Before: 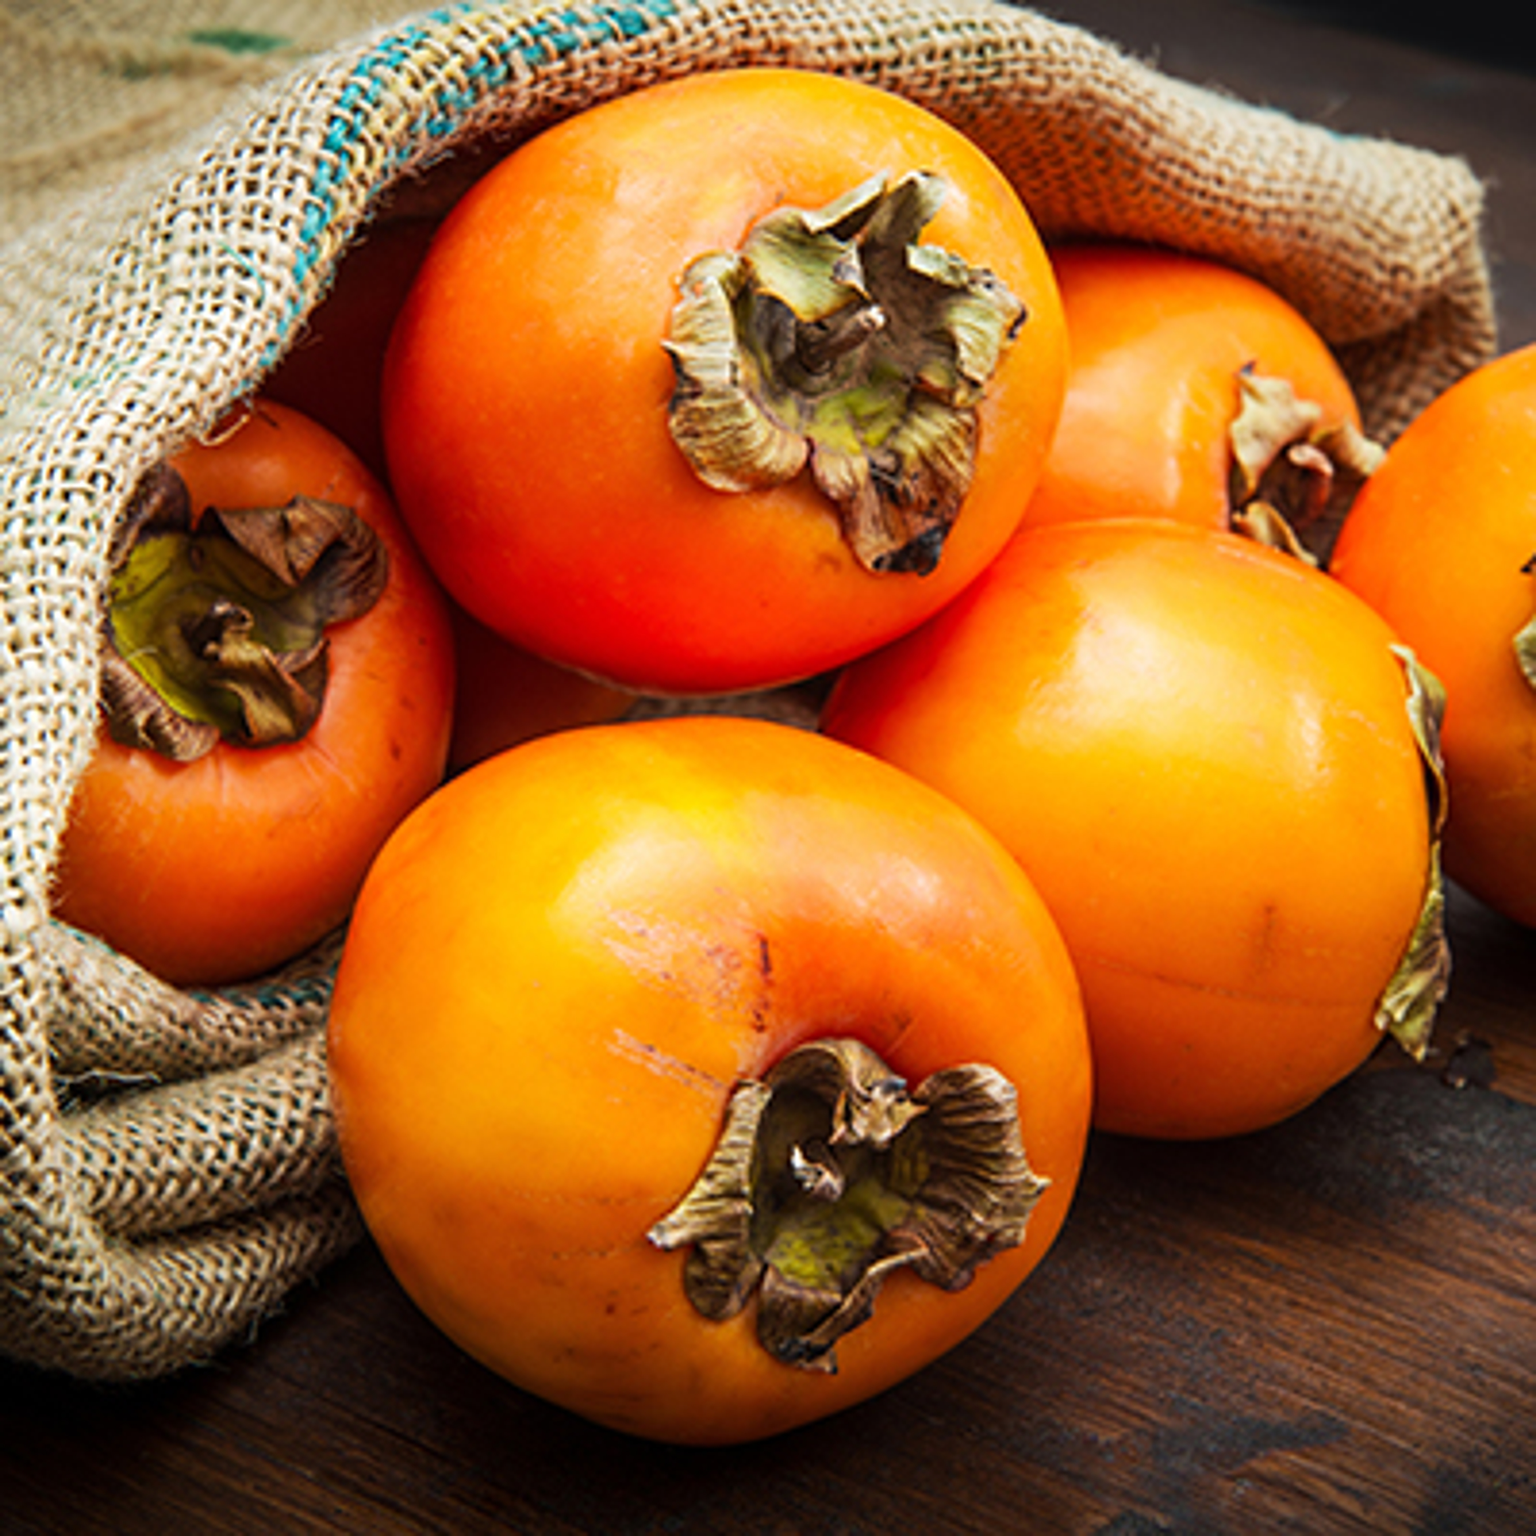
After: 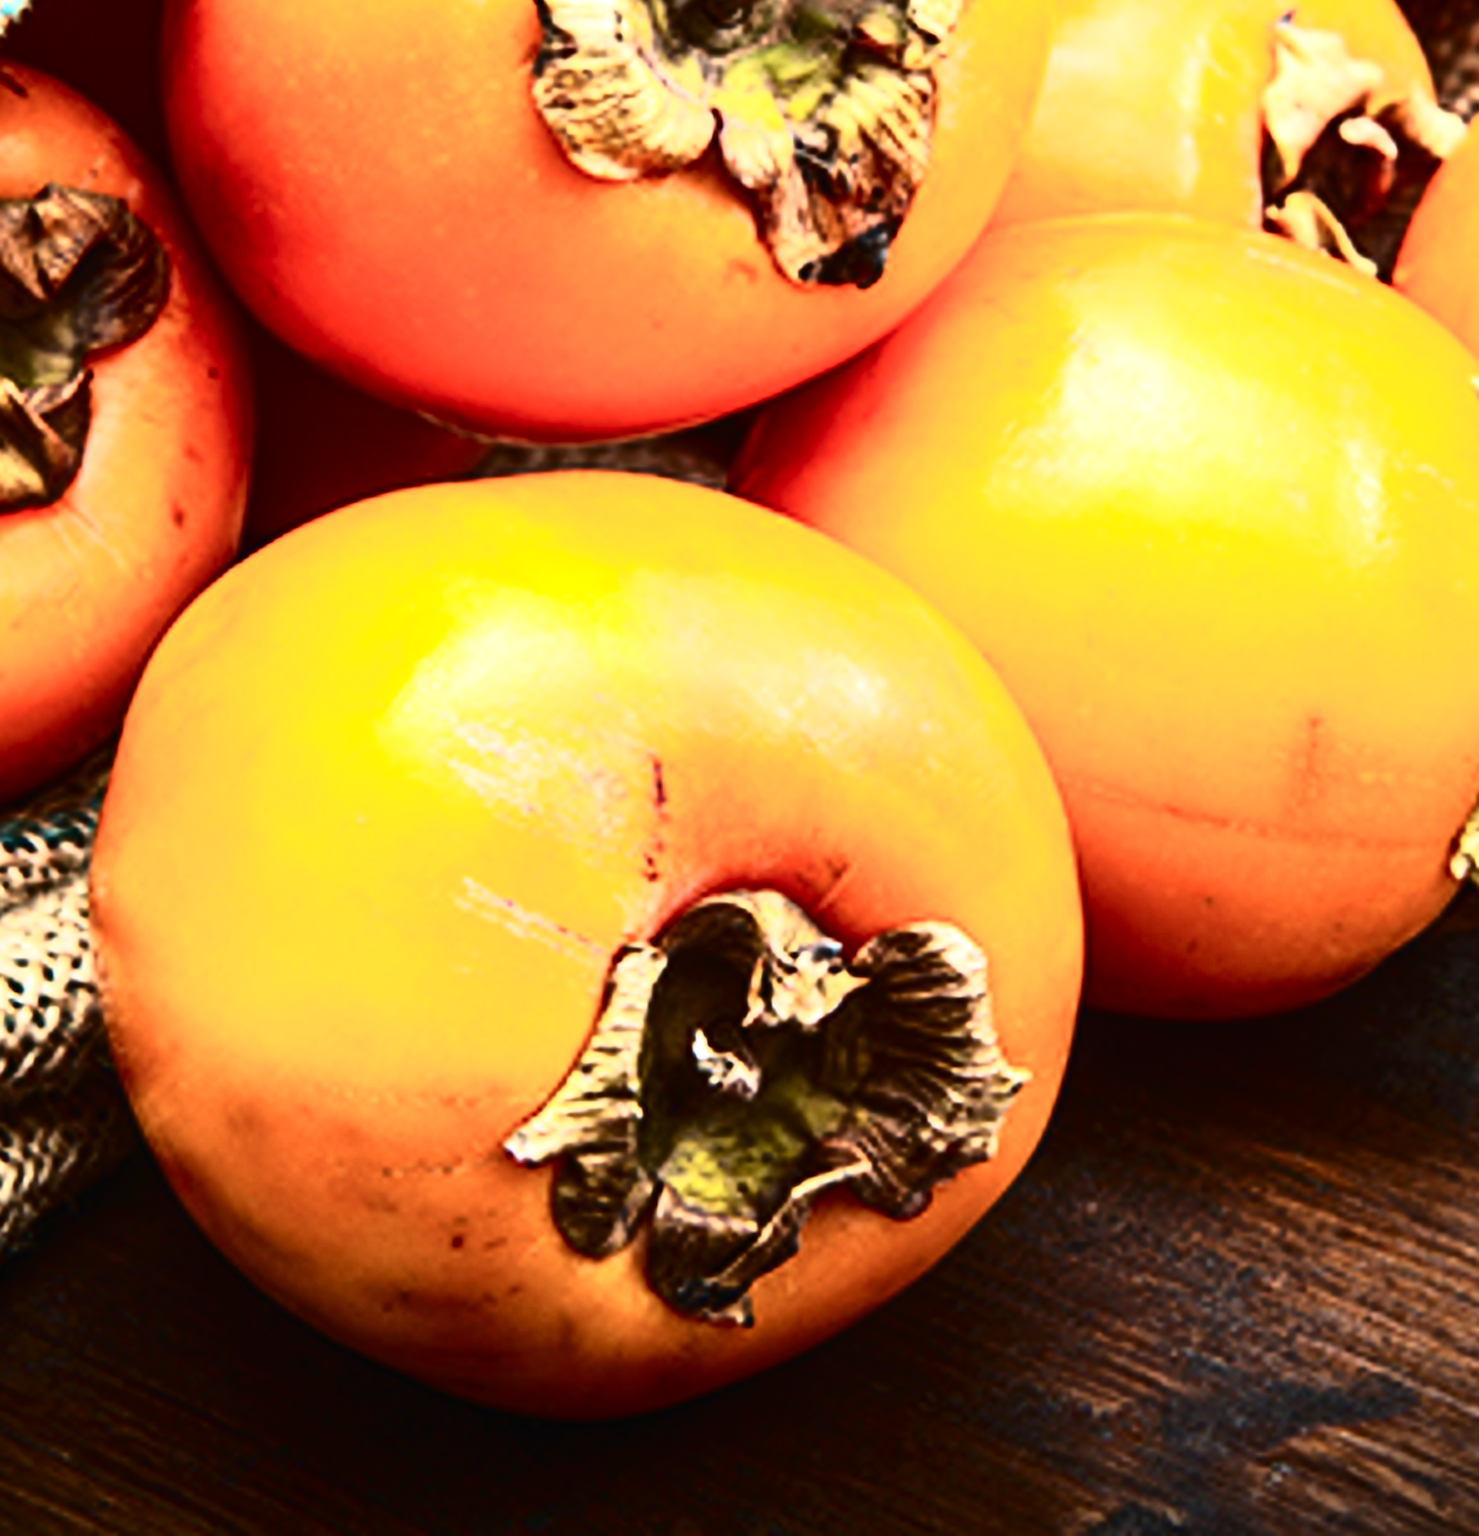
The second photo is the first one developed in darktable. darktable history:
tone curve: curves: ch0 [(0, 0) (0.003, 0.003) (0.011, 0.006) (0.025, 0.012) (0.044, 0.02) (0.069, 0.023) (0.1, 0.029) (0.136, 0.037) (0.177, 0.058) (0.224, 0.084) (0.277, 0.137) (0.335, 0.209) (0.399, 0.336) (0.468, 0.478) (0.543, 0.63) (0.623, 0.789) (0.709, 0.903) (0.801, 0.967) (0.898, 0.987) (1, 1)], color space Lab, independent channels, preserve colors none
exposure: black level correction -0.002, exposure 0.711 EV, compensate exposure bias true, compensate highlight preservation false
crop: left 16.865%, top 23.086%, right 9.069%
